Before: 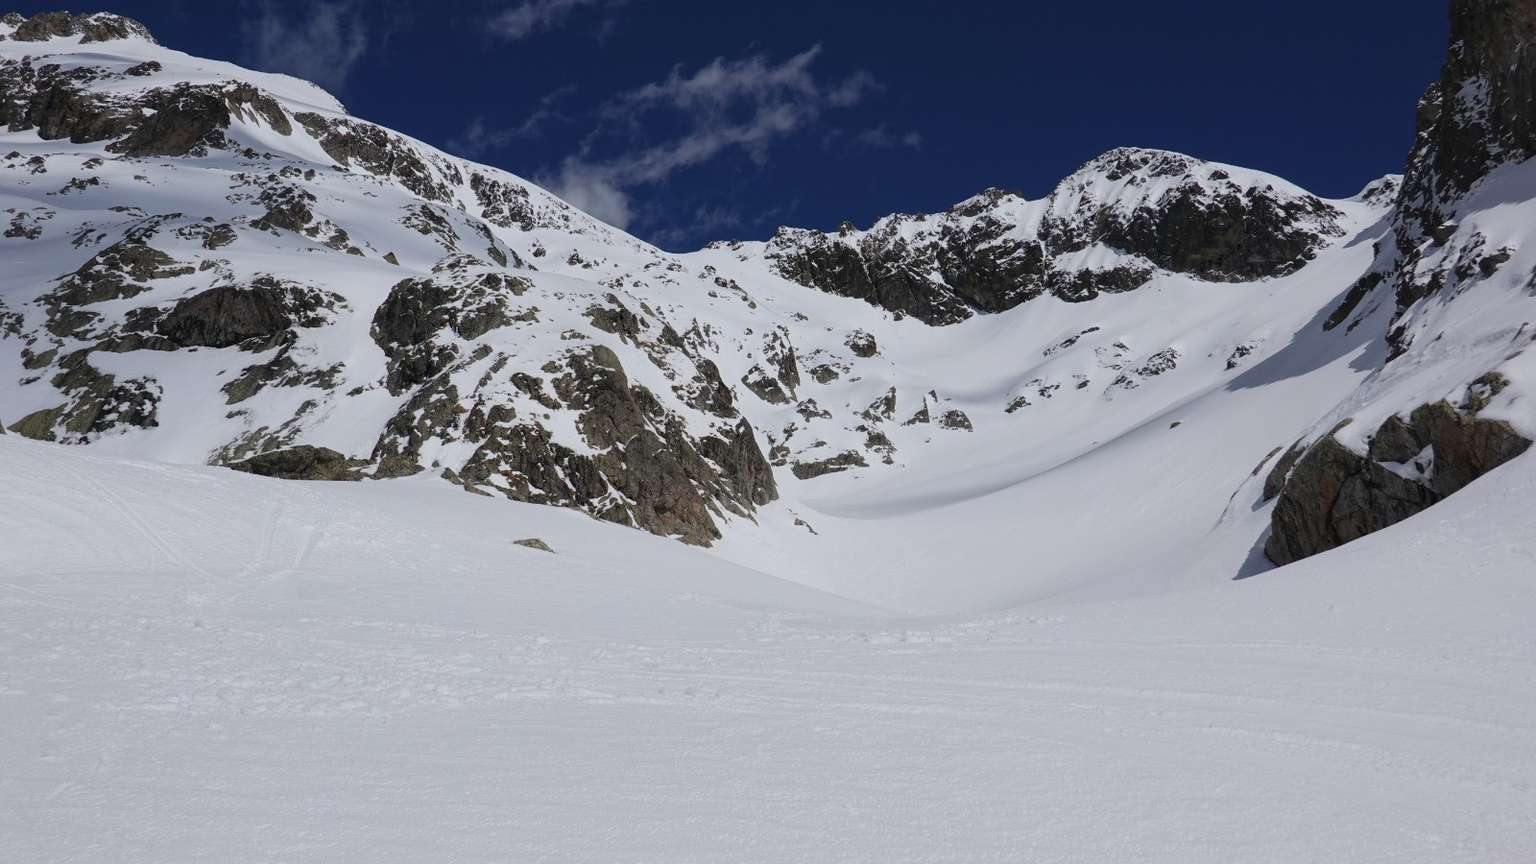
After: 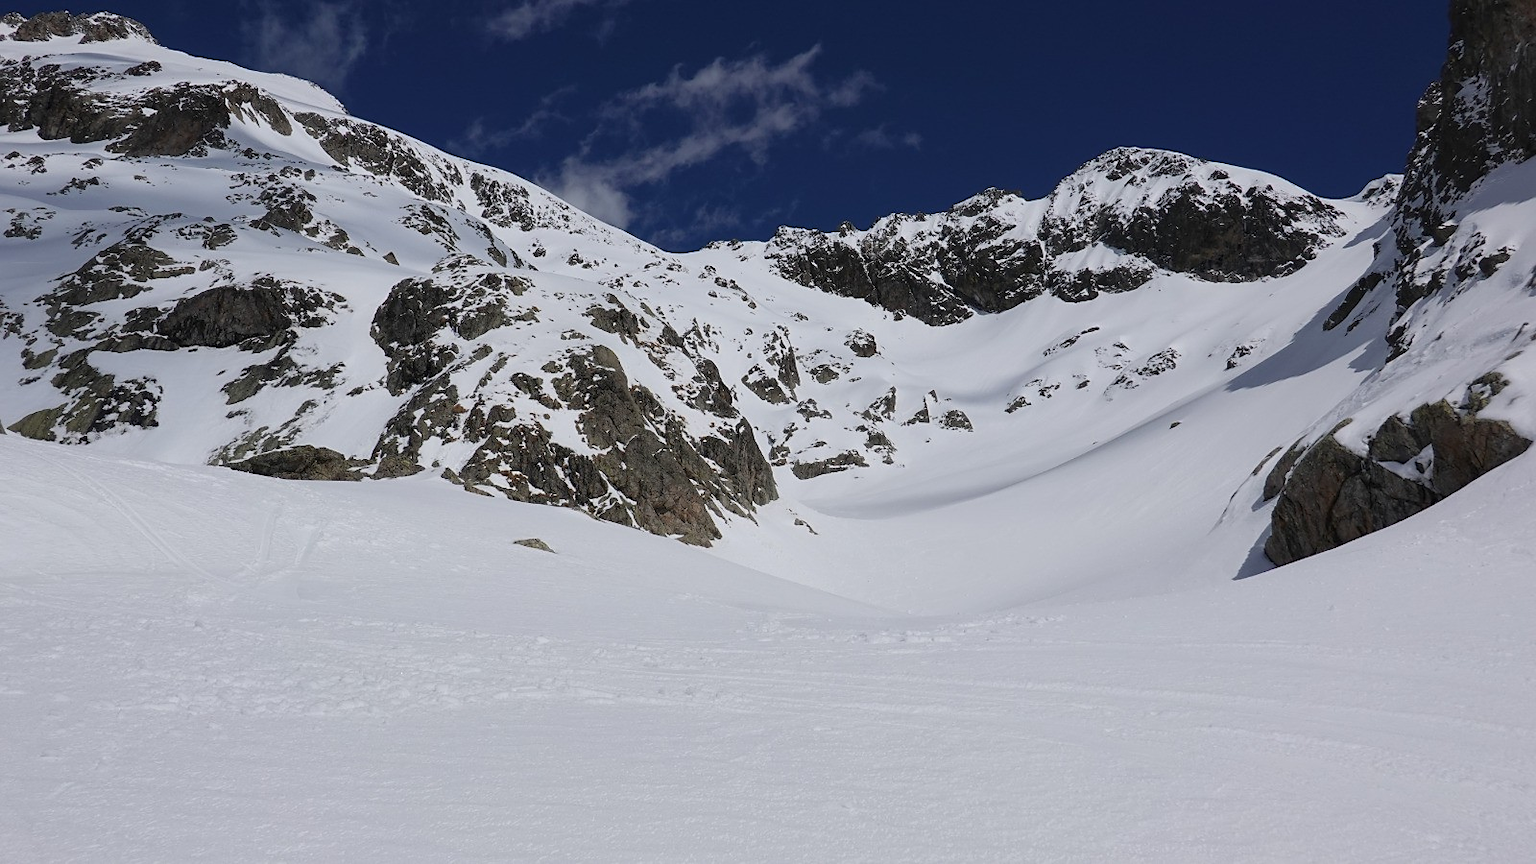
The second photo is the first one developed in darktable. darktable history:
tone equalizer: on, module defaults
sharpen: radius 1.458, amount 0.398, threshold 1.271
